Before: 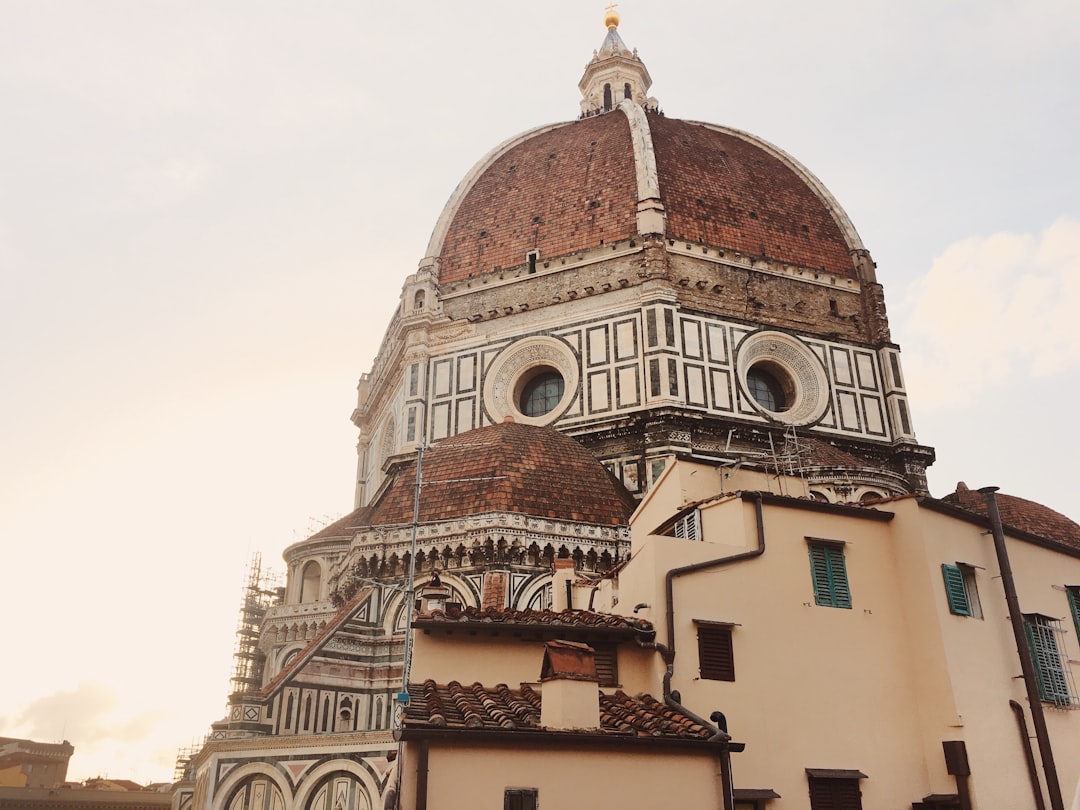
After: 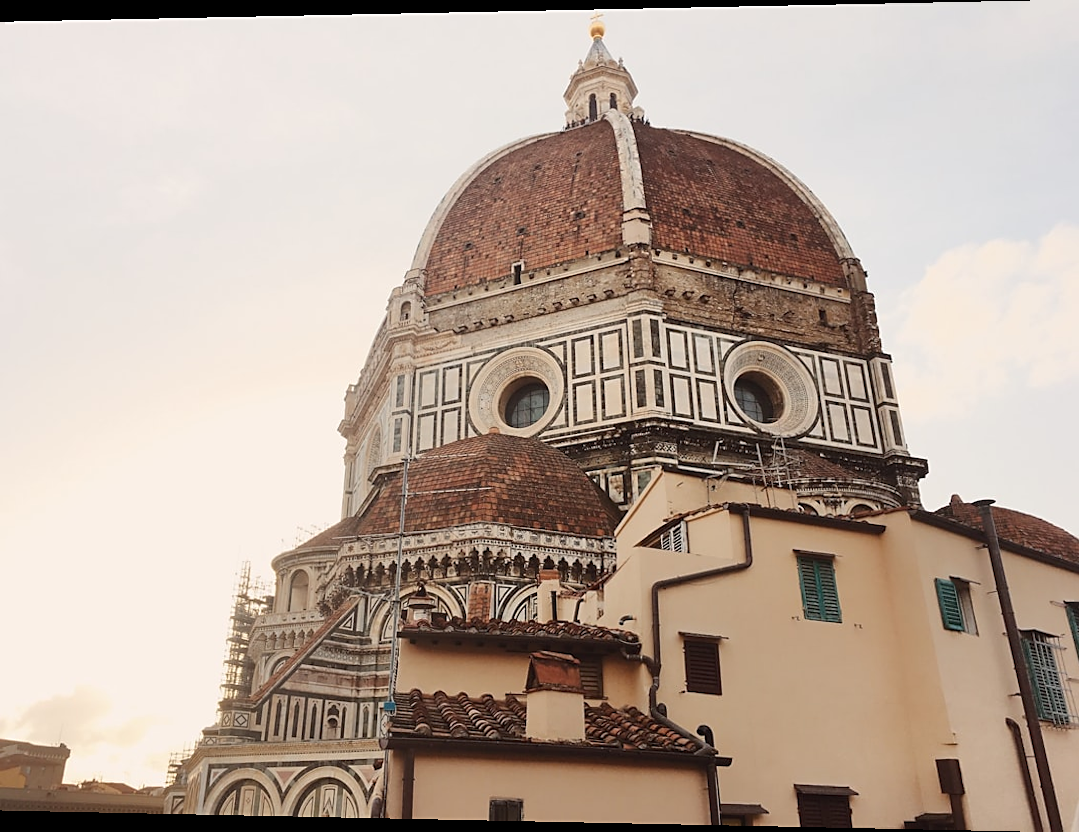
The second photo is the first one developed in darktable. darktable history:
sharpen: radius 1.864, amount 0.398, threshold 1.271
rotate and perspective: lens shift (horizontal) -0.055, automatic cropping off
